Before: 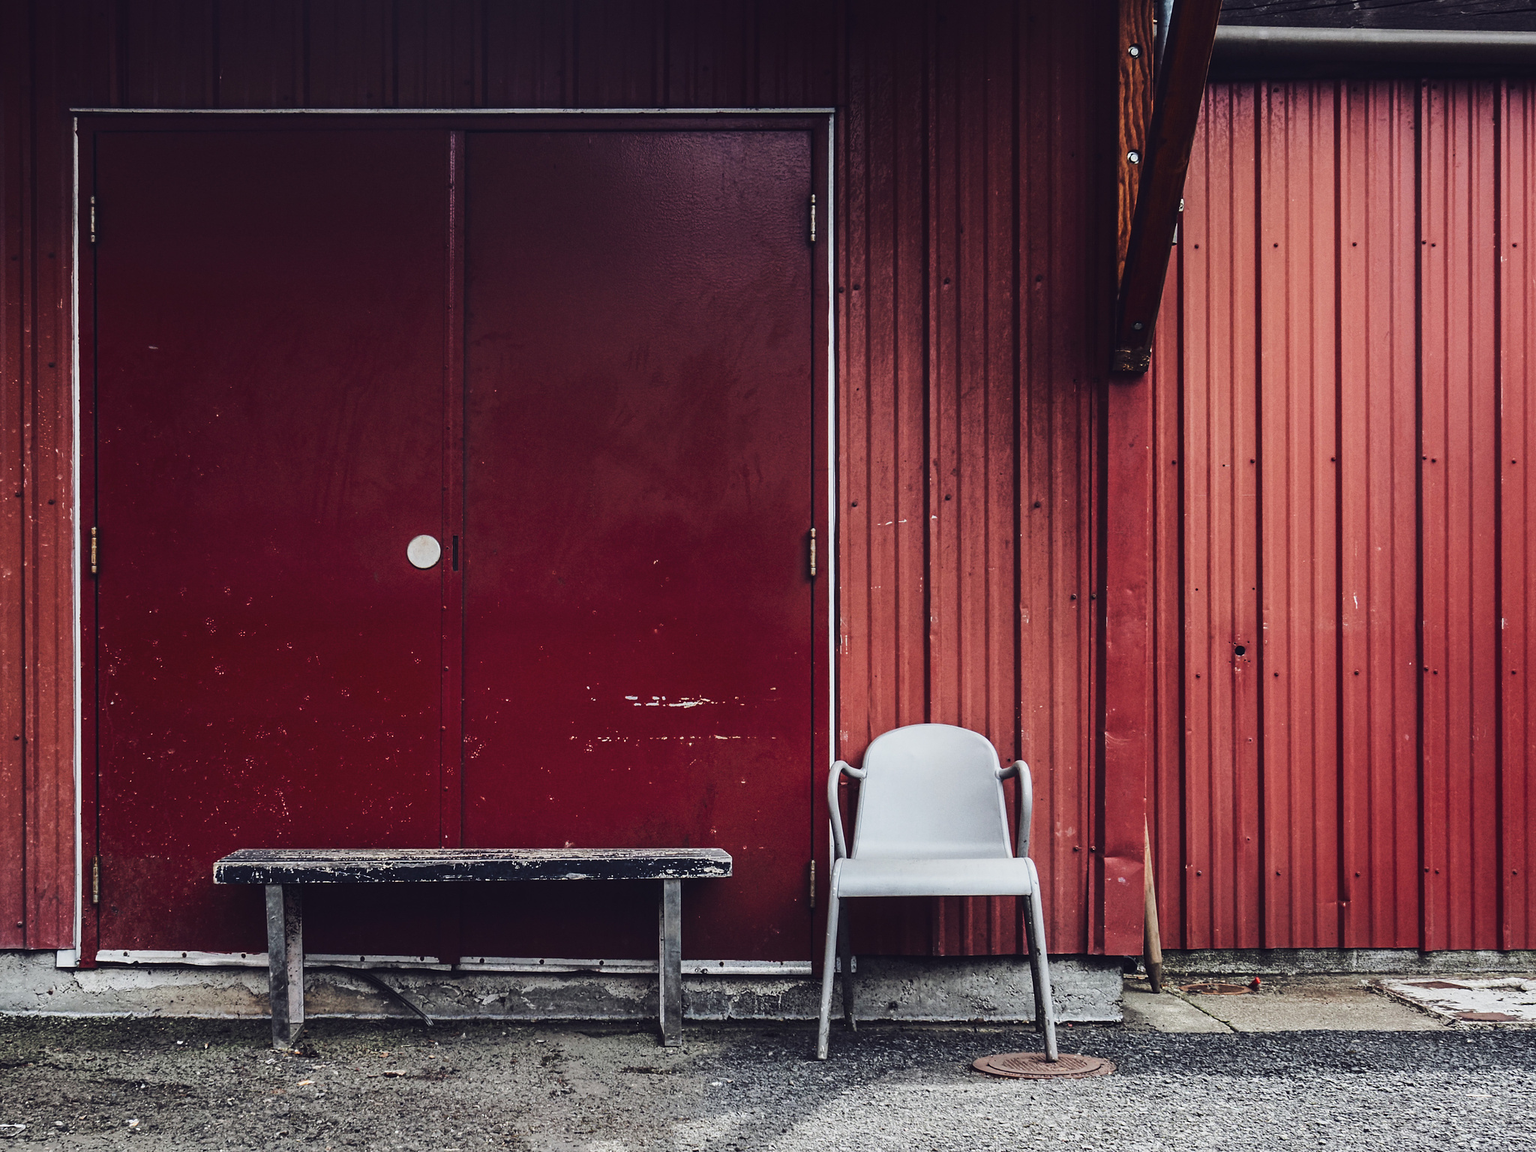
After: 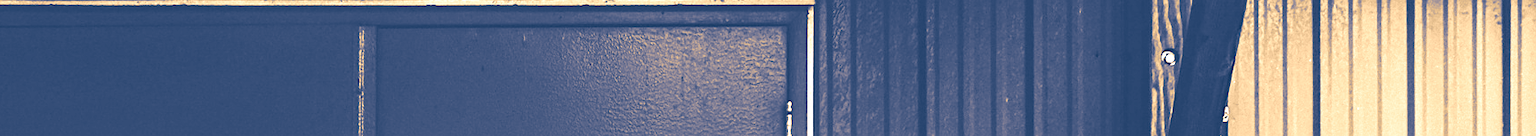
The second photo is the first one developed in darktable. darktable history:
sharpen: amount 0.2
color calibration: output gray [0.21, 0.42, 0.37, 0], gray › normalize channels true, illuminant same as pipeline (D50), adaptation XYZ, x 0.346, y 0.359, gamut compression 0
split-toning: shadows › hue 226.8°, shadows › saturation 1, highlights › saturation 0, balance -61.41
contrast brightness saturation: contrast 0.14, brightness 0.21
crop and rotate: left 9.644%, top 9.491%, right 6.021%, bottom 80.509%
bloom: on, module defaults
haze removal: strength 0.1, compatibility mode true, adaptive false
colorize: hue 28.8°, source mix 100%
